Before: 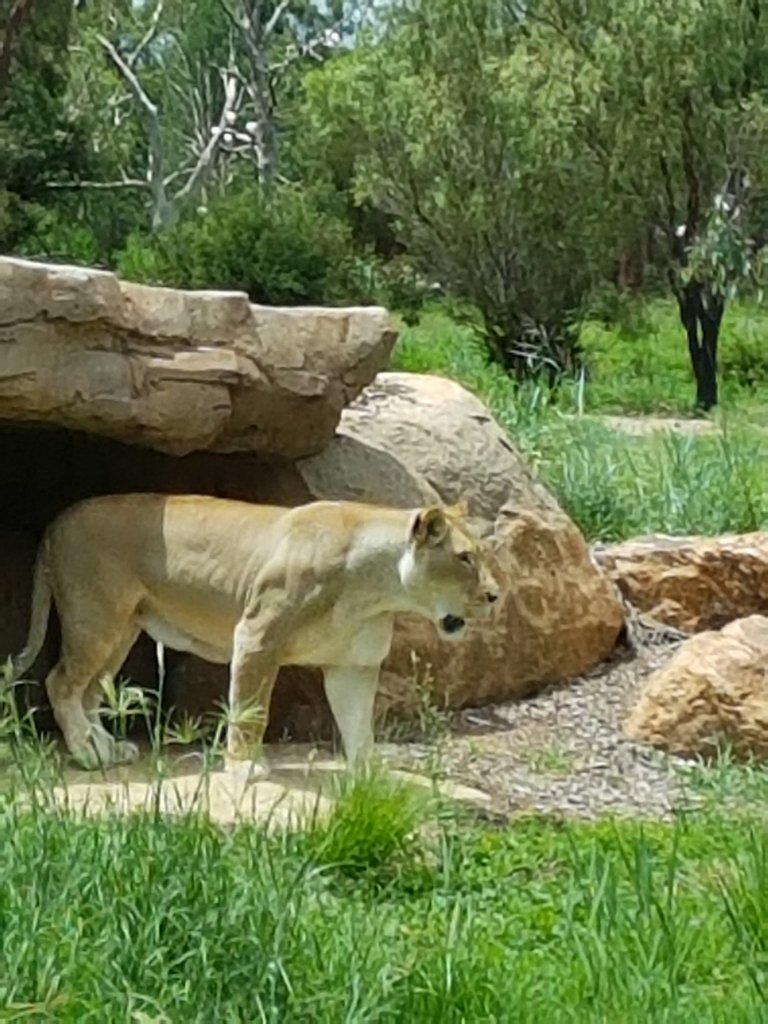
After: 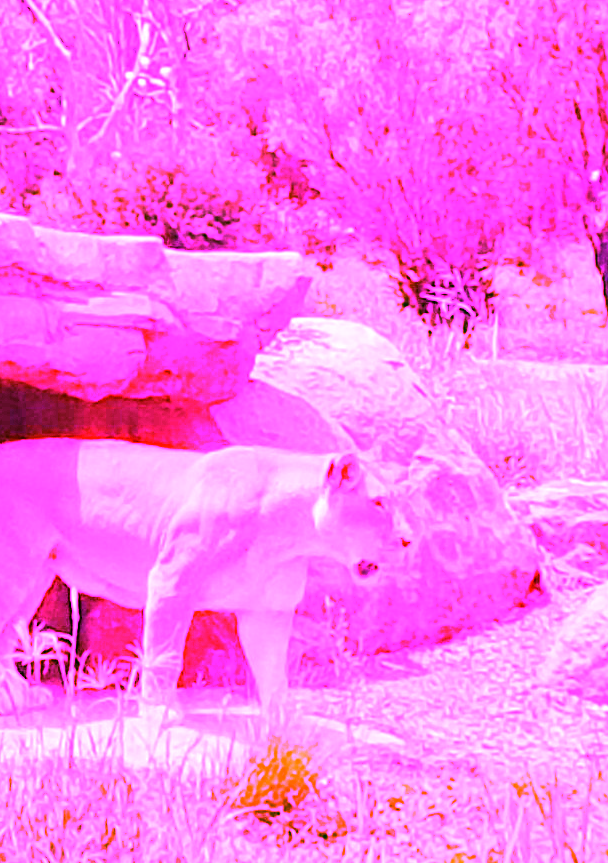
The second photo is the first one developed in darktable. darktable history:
crop: left 11.225%, top 5.381%, right 9.565%, bottom 10.314%
white balance: red 8, blue 8
